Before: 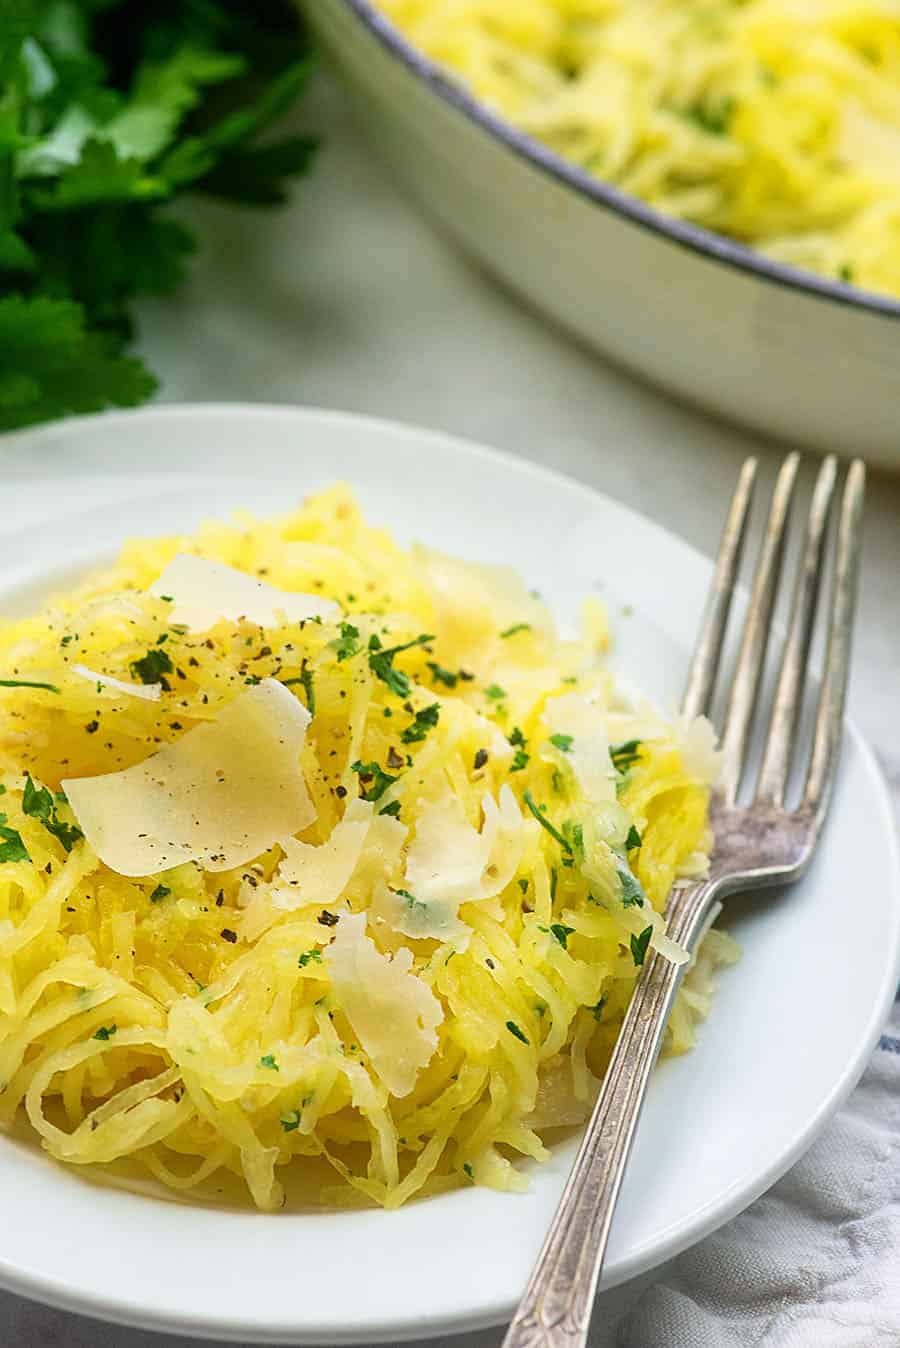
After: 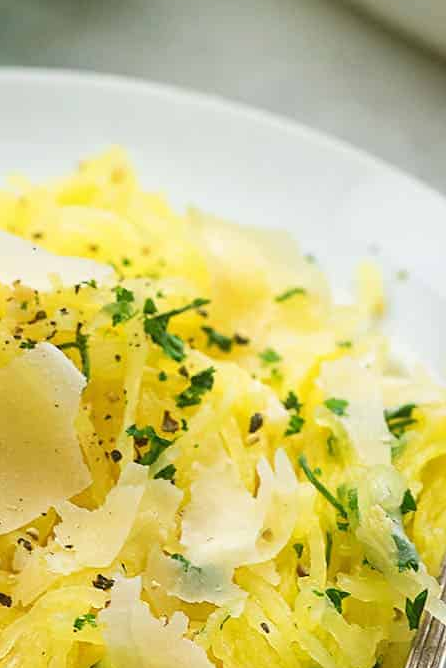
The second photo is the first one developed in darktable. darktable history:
crop: left 25.028%, top 24.967%, right 25.349%, bottom 25.436%
